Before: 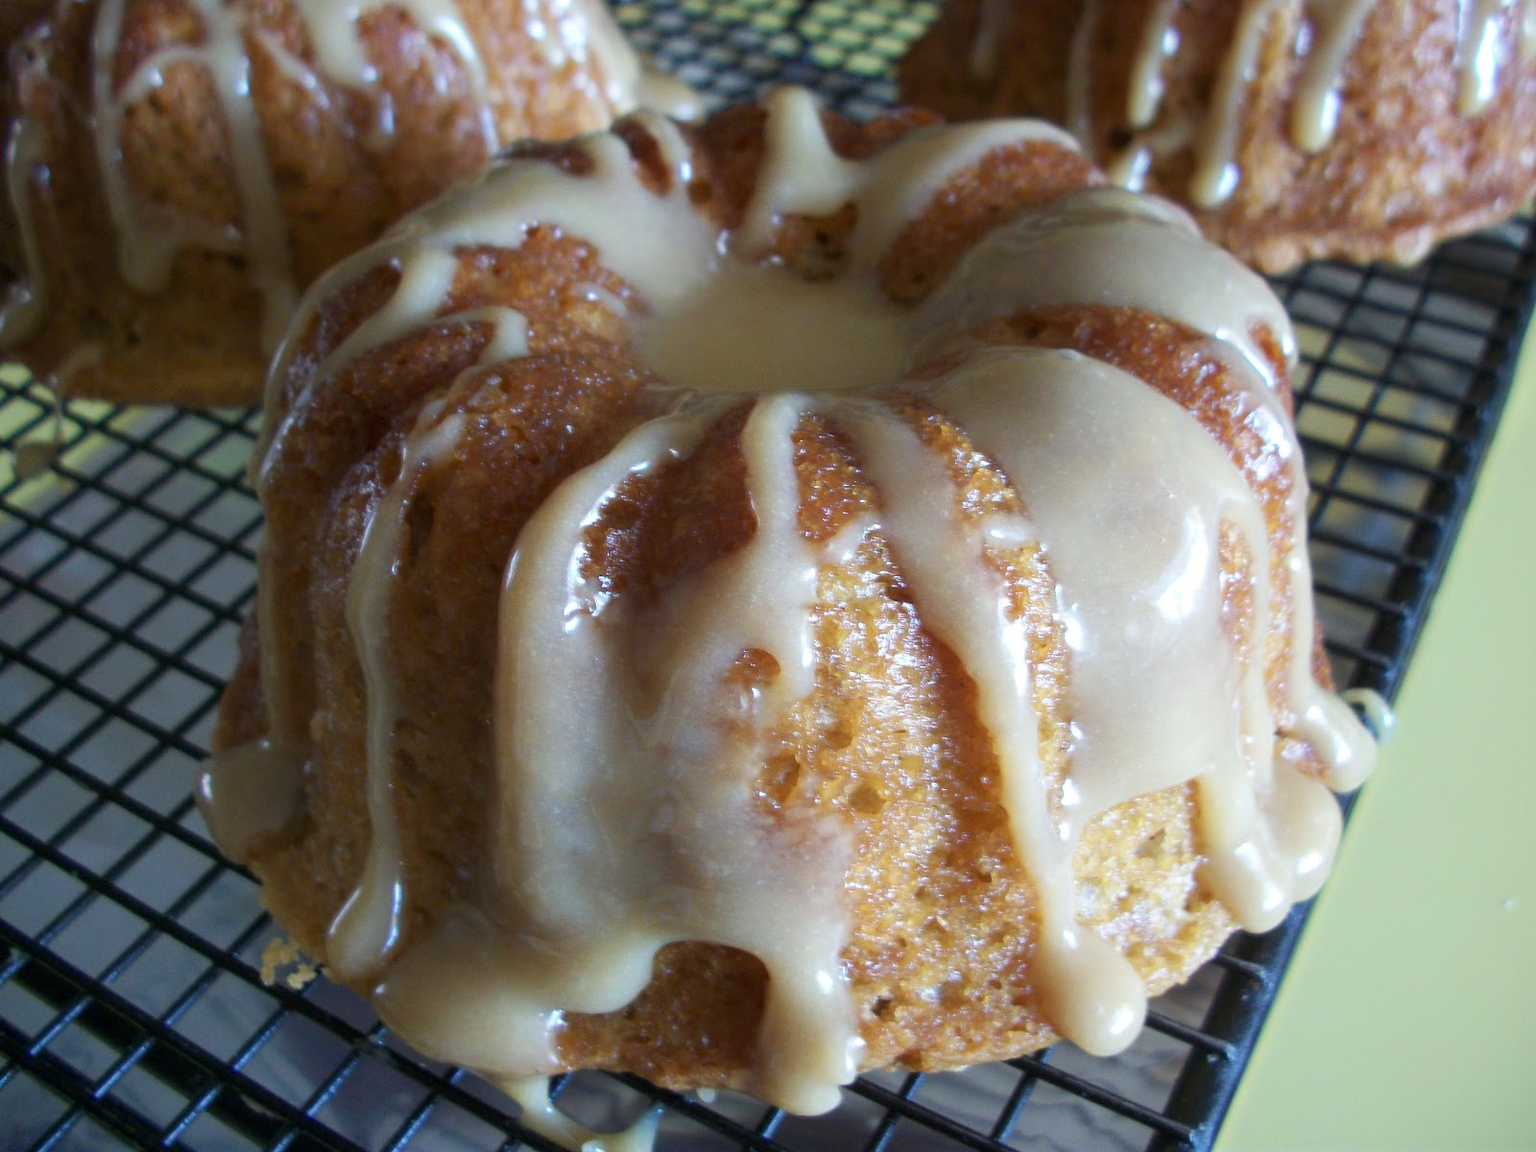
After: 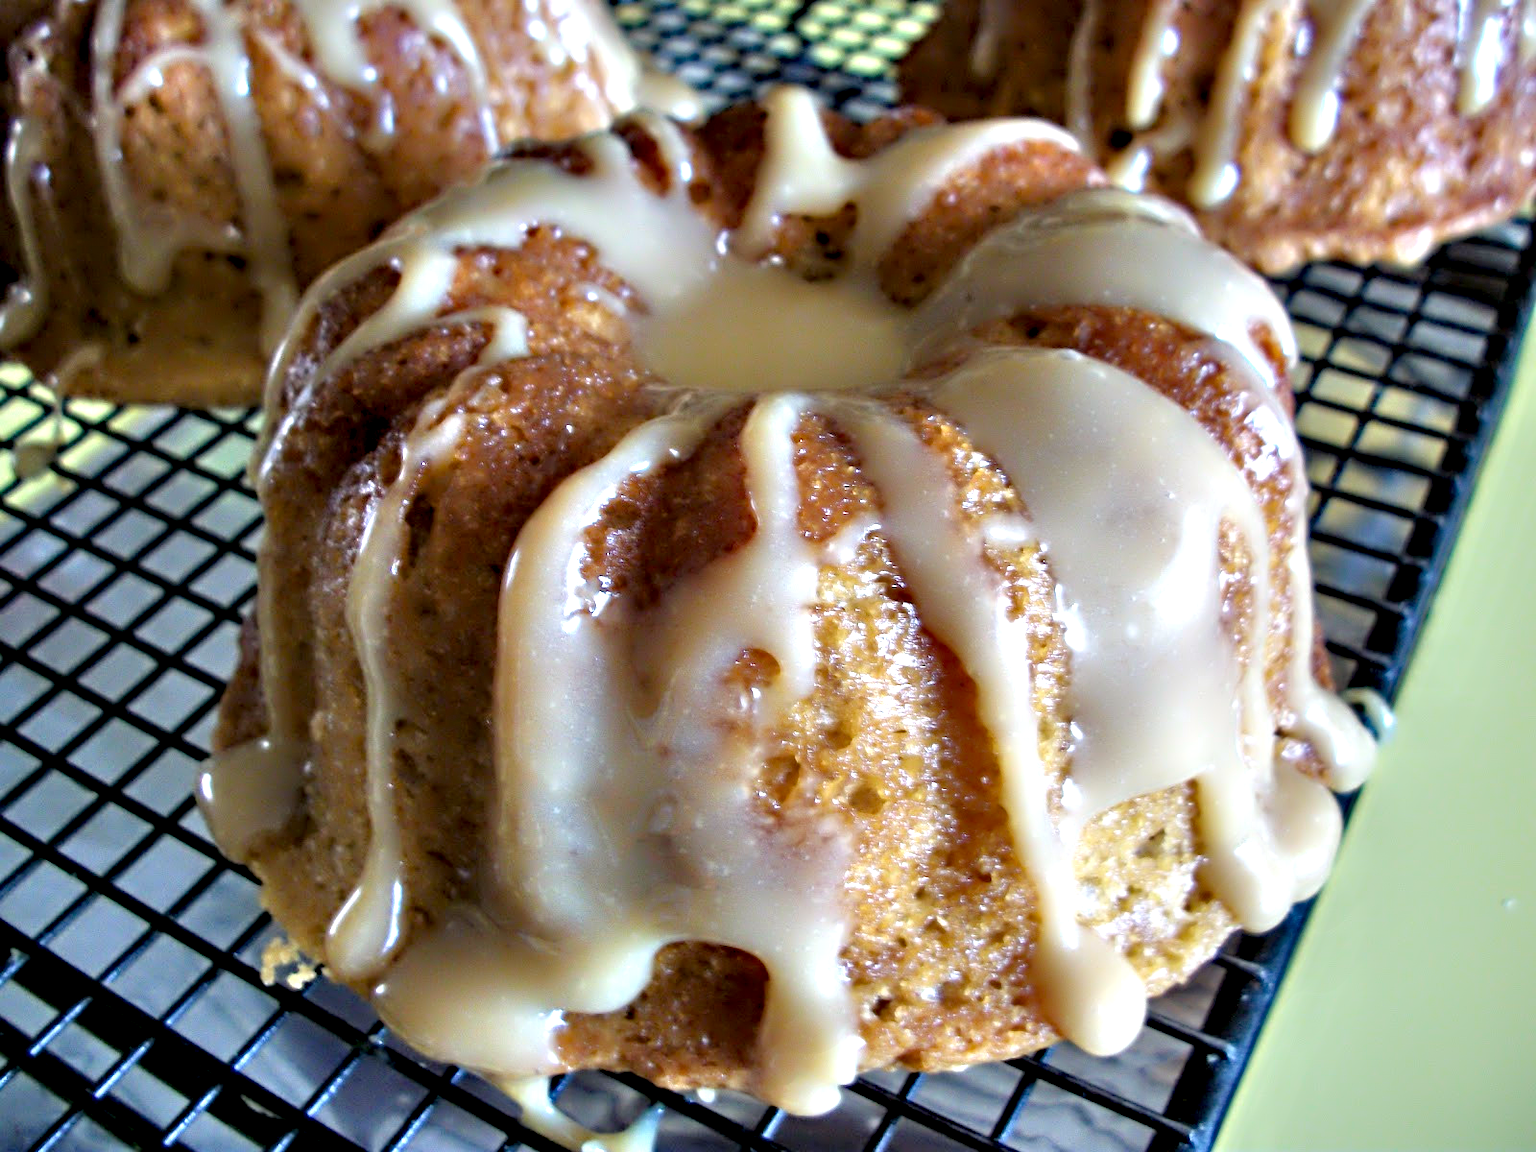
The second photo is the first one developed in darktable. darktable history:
tone equalizer: -7 EV 0.15 EV, -6 EV 0.6 EV, -5 EV 1.15 EV, -4 EV 1.33 EV, -3 EV 1.15 EV, -2 EV 0.6 EV, -1 EV 0.15 EV, mask exposure compensation -0.5 EV
haze removal: strength 0.29, distance 0.25, compatibility mode true, adaptive false
contrast equalizer: y [[0.783, 0.666, 0.575, 0.77, 0.556, 0.501], [0.5 ×6], [0.5 ×6], [0, 0.02, 0.272, 0.399, 0.062, 0], [0 ×6]]
